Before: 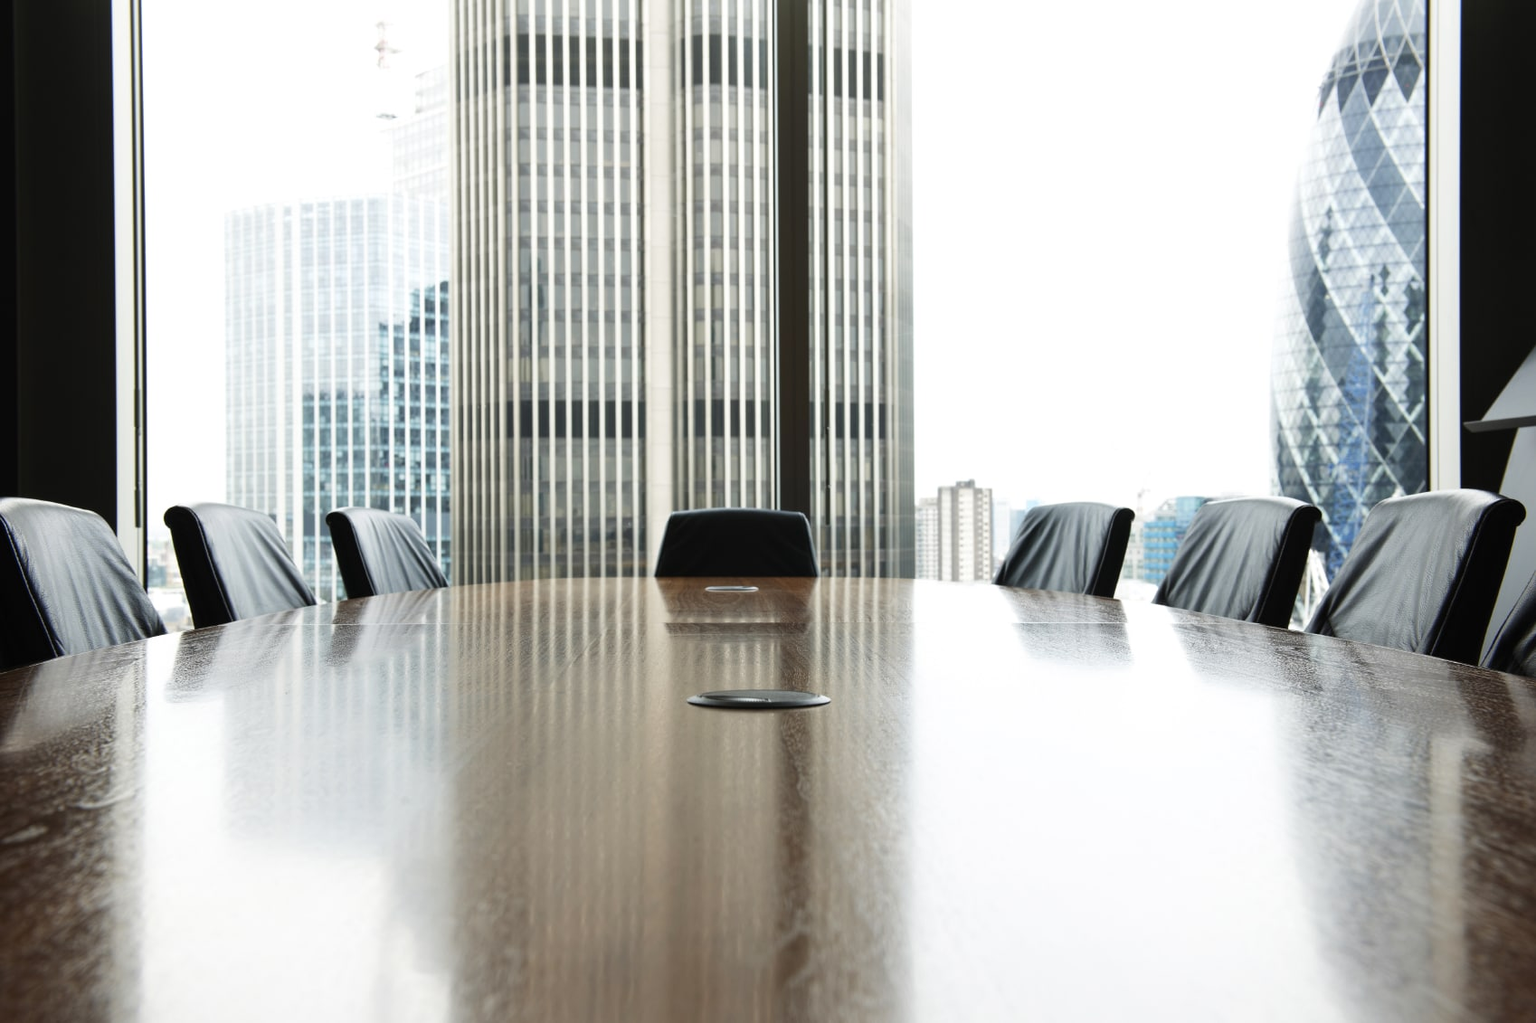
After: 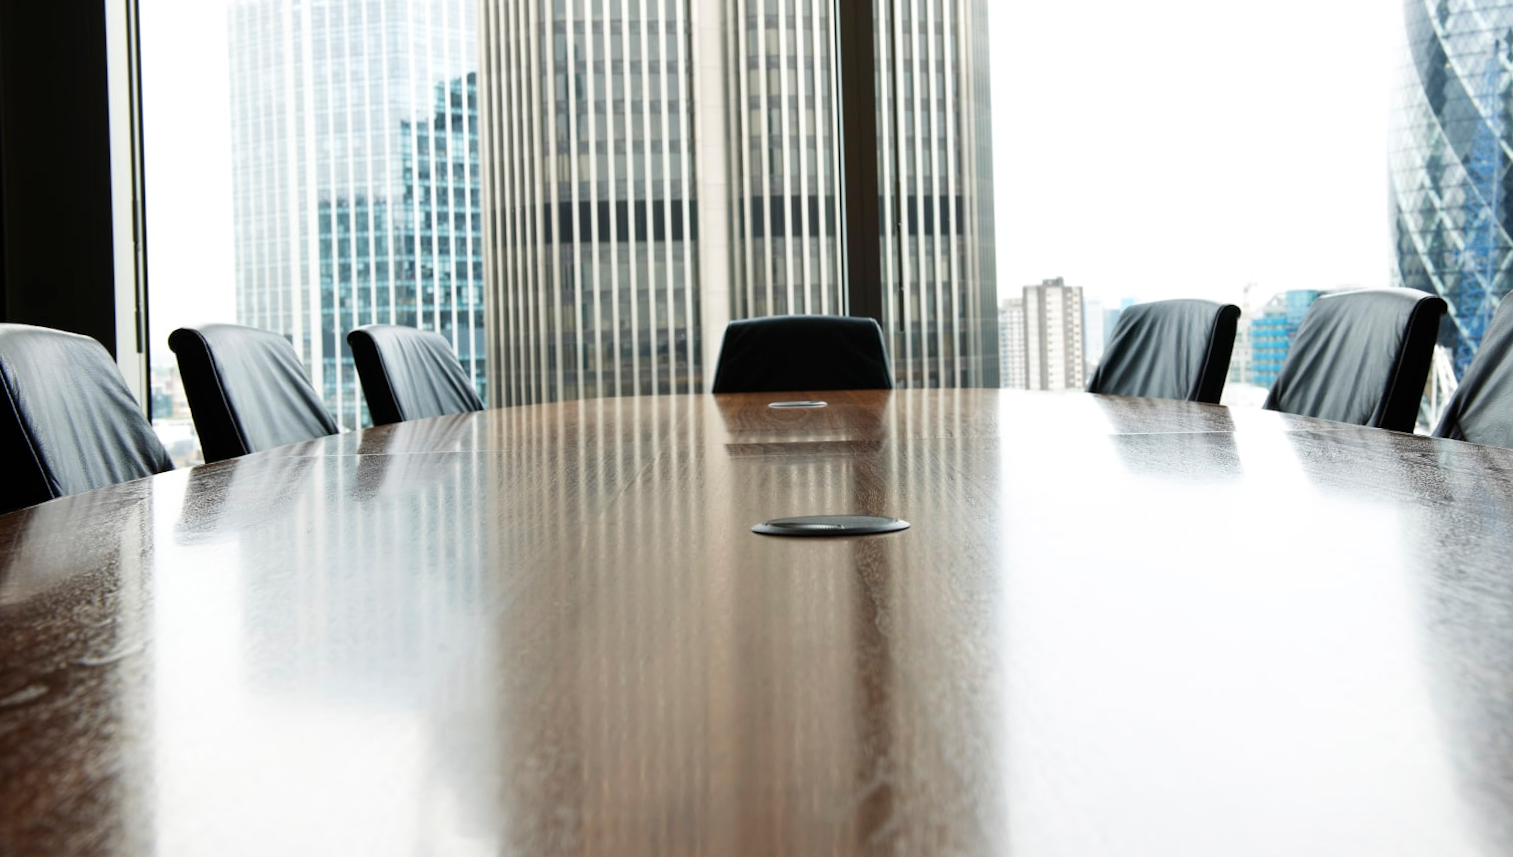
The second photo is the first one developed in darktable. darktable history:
rotate and perspective: rotation -1.42°, crop left 0.016, crop right 0.984, crop top 0.035, crop bottom 0.965
crop: top 20.916%, right 9.437%, bottom 0.316%
